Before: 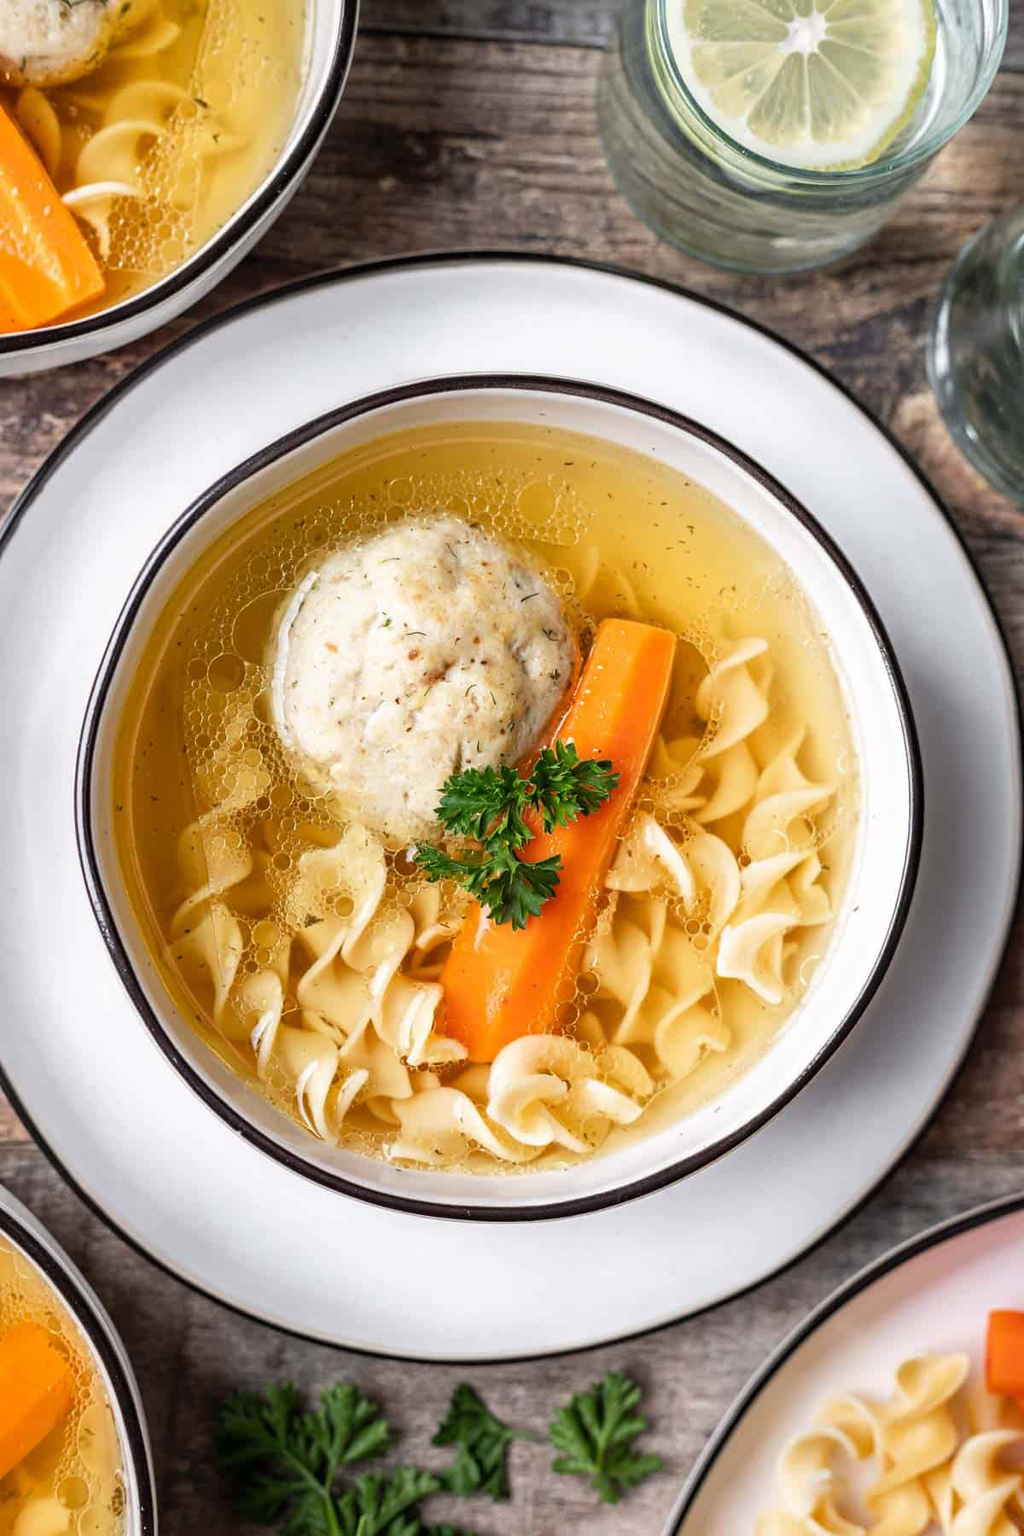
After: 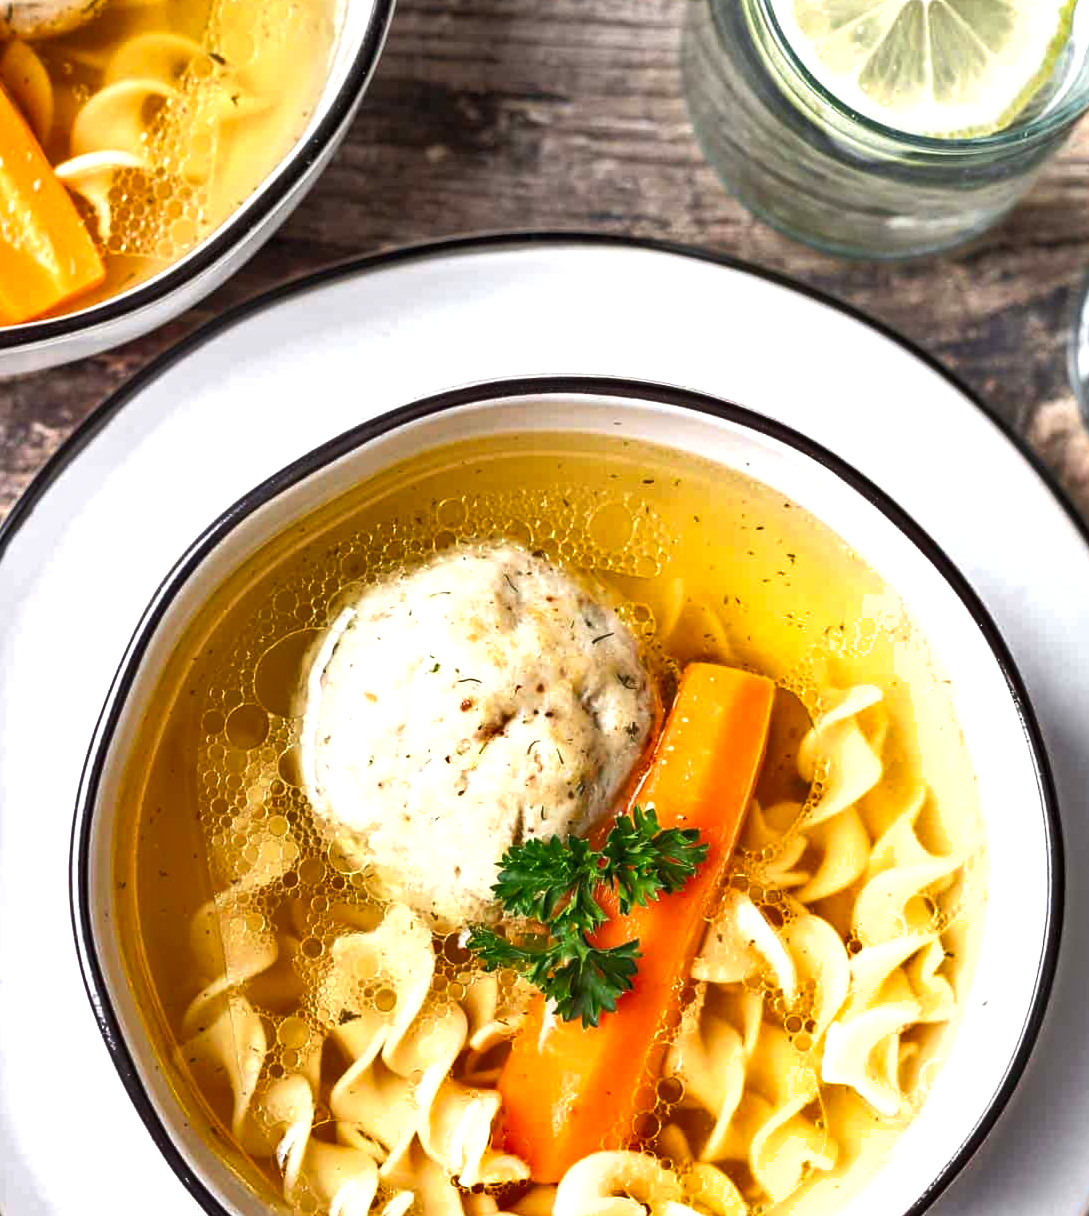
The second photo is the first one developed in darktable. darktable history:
exposure: black level correction 0, exposure 0.6 EV, compensate exposure bias true, compensate highlight preservation false
crop: left 1.509%, top 3.452%, right 7.696%, bottom 28.452%
shadows and highlights: shadows 60, soften with gaussian
